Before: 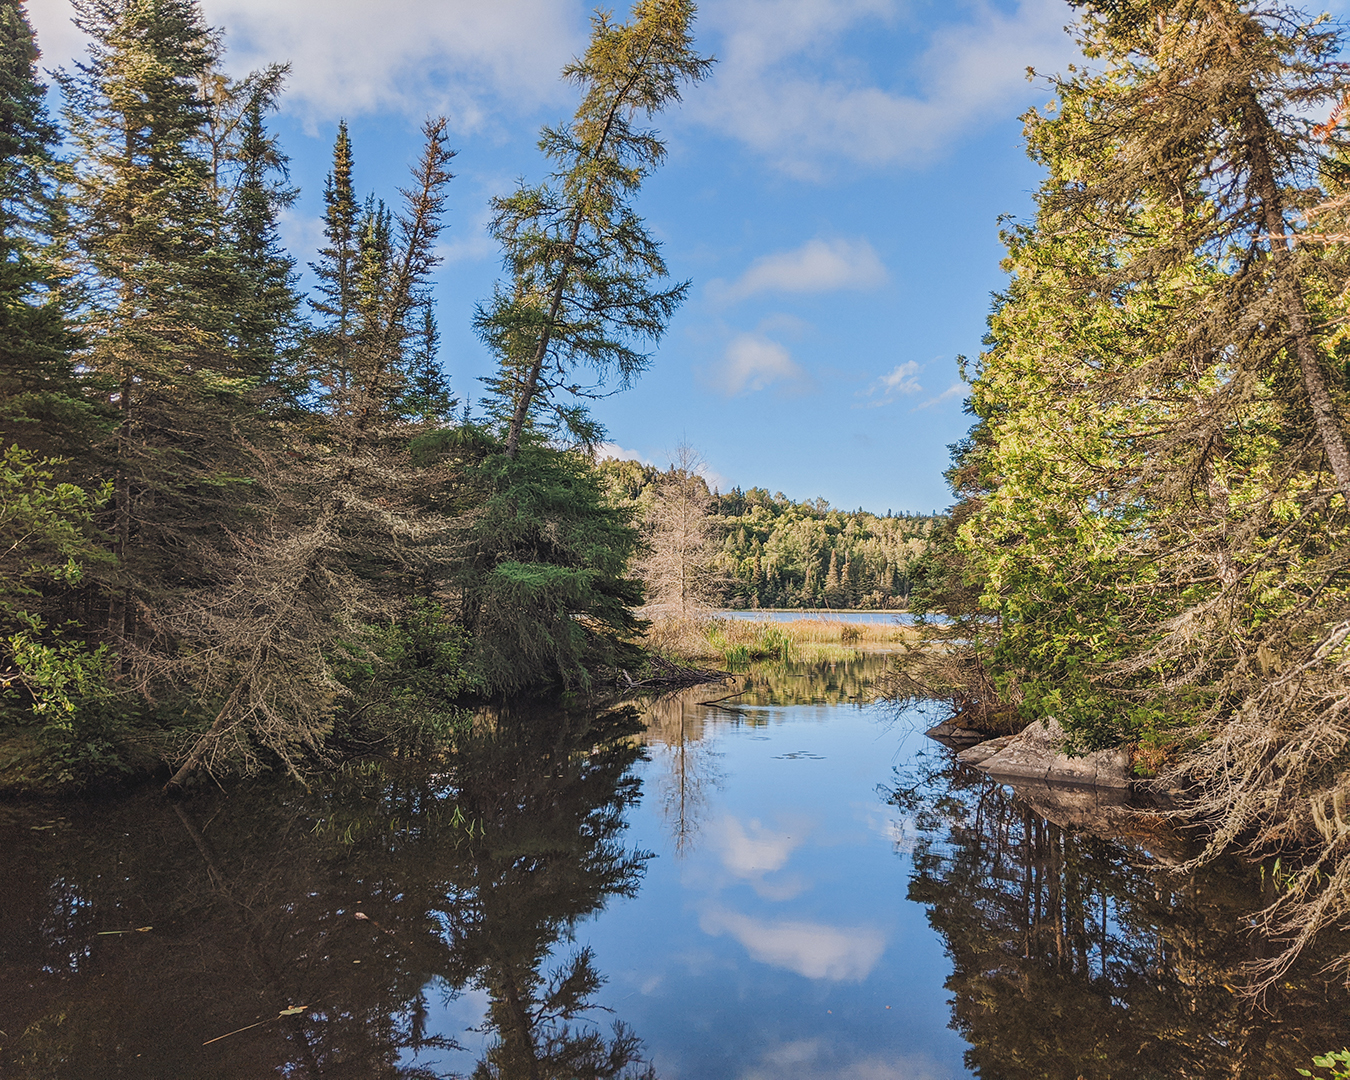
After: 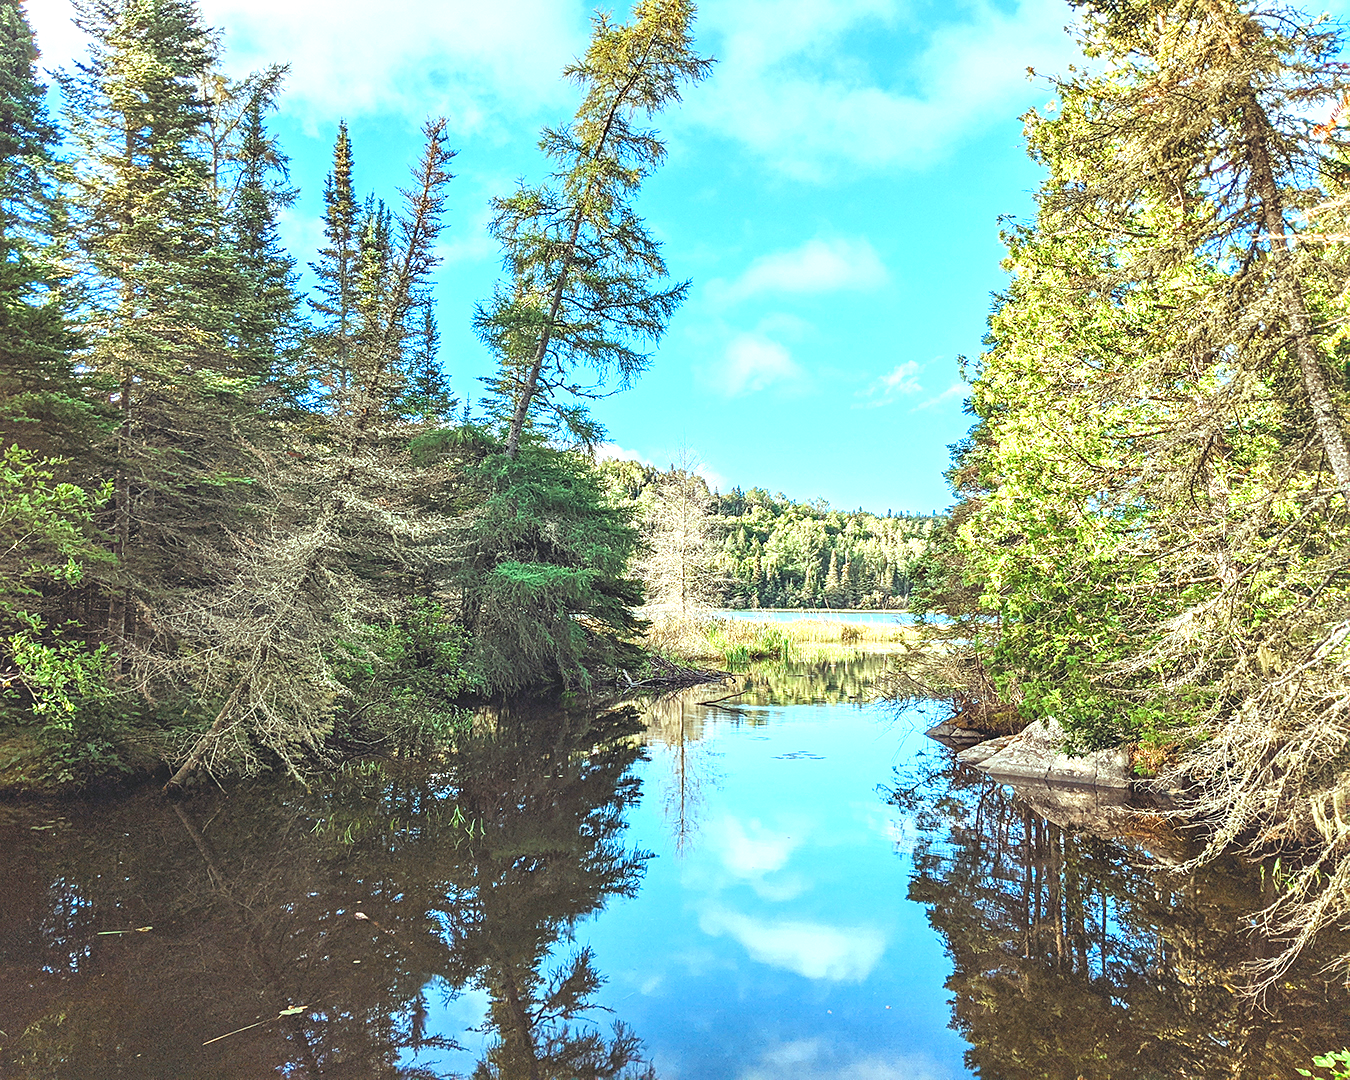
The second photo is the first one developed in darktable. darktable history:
exposure: black level correction 0, exposure 1.199 EV, compensate exposure bias true, compensate highlight preservation false
sharpen: amount 0.217
color balance rgb: highlights gain › chroma 4.039%, highlights gain › hue 198.84°, linear chroma grading › global chroma 1.106%, linear chroma grading › mid-tones -0.838%, perceptual saturation grading › global saturation 20%, perceptual saturation grading › highlights -24.895%, perceptual saturation grading › shadows 24.509%, perceptual brilliance grading › global brilliance 2.624%, perceptual brilliance grading › highlights -2.599%, perceptual brilliance grading › shadows 2.959%
